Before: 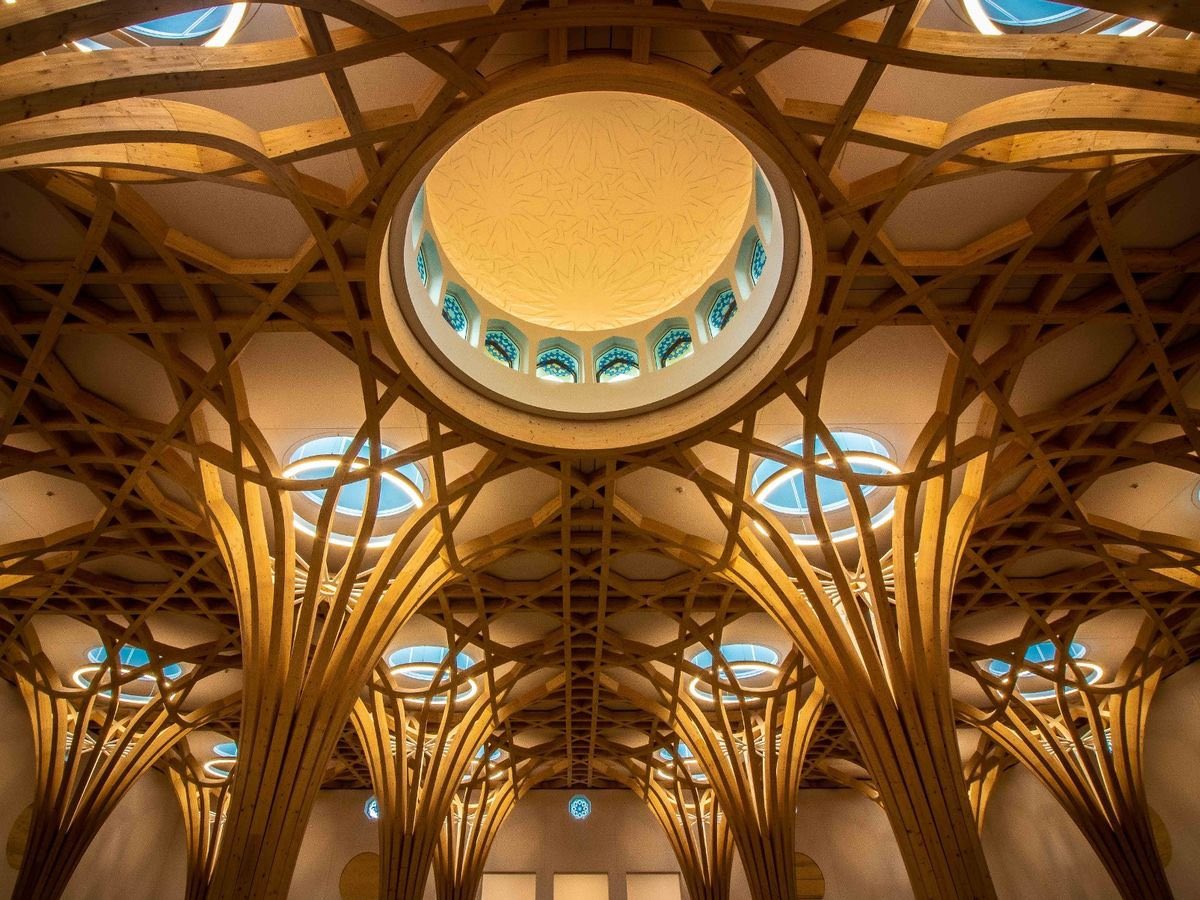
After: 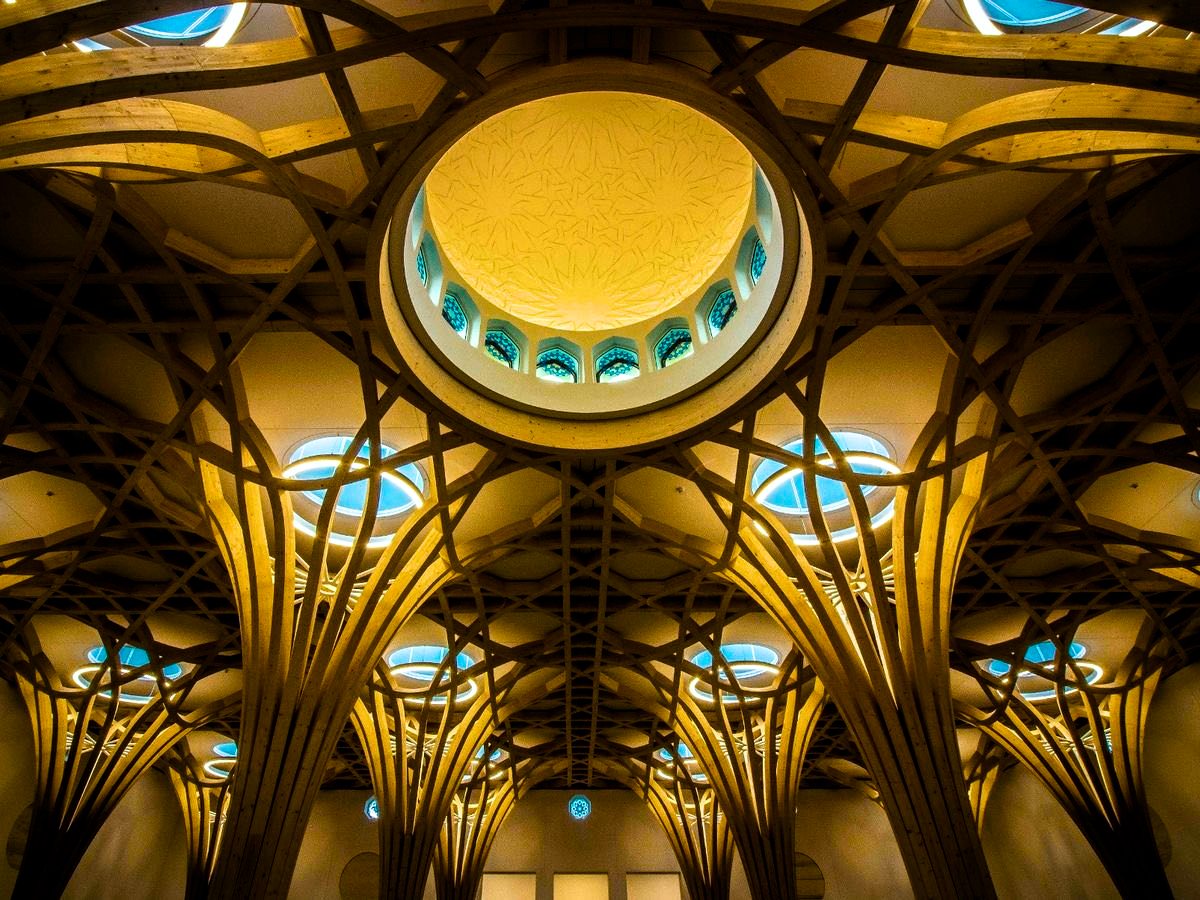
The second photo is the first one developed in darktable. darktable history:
filmic rgb: black relative exposure -8.26 EV, white relative exposure 2.2 EV, threshold 2.95 EV, target white luminance 99.879%, hardness 7.18, latitude 75.35%, contrast 1.319, highlights saturation mix -2.3%, shadows ↔ highlights balance 29.75%, enable highlight reconstruction true
color balance rgb: power › luminance -7.829%, power › chroma 1.104%, power › hue 215.49°, shadows fall-off 298.399%, white fulcrum 1.99 EV, highlights fall-off 298.98%, linear chroma grading › global chroma 20.433%, perceptual saturation grading › global saturation 25.088%, mask middle-gray fulcrum 99.482%, global vibrance 14.348%, contrast gray fulcrum 38.28%
